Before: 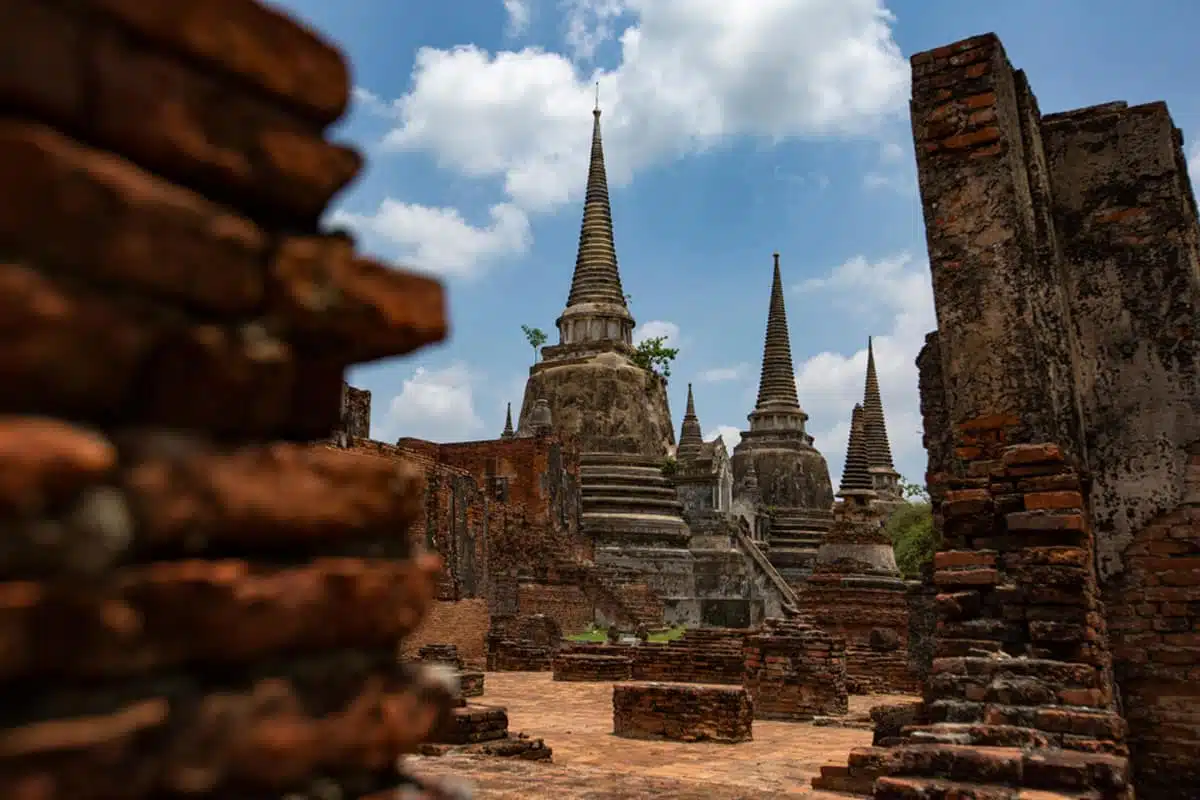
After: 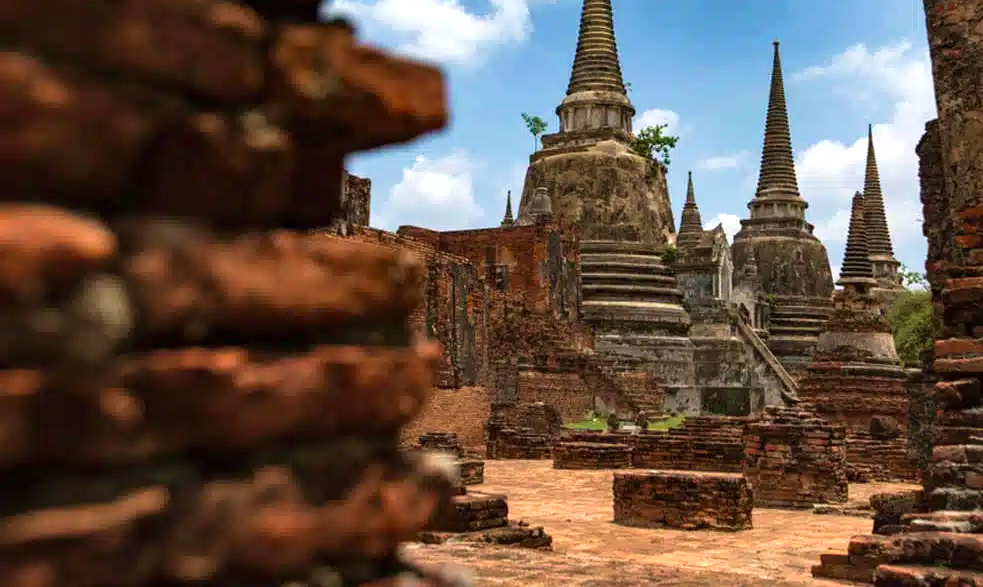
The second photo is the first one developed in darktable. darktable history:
velvia: on, module defaults
exposure: black level correction 0, exposure 0.588 EV, compensate highlight preservation false
crop: top 26.603%, right 18.013%
shadows and highlights: shadows 30.72, highlights -62.69, soften with gaussian
